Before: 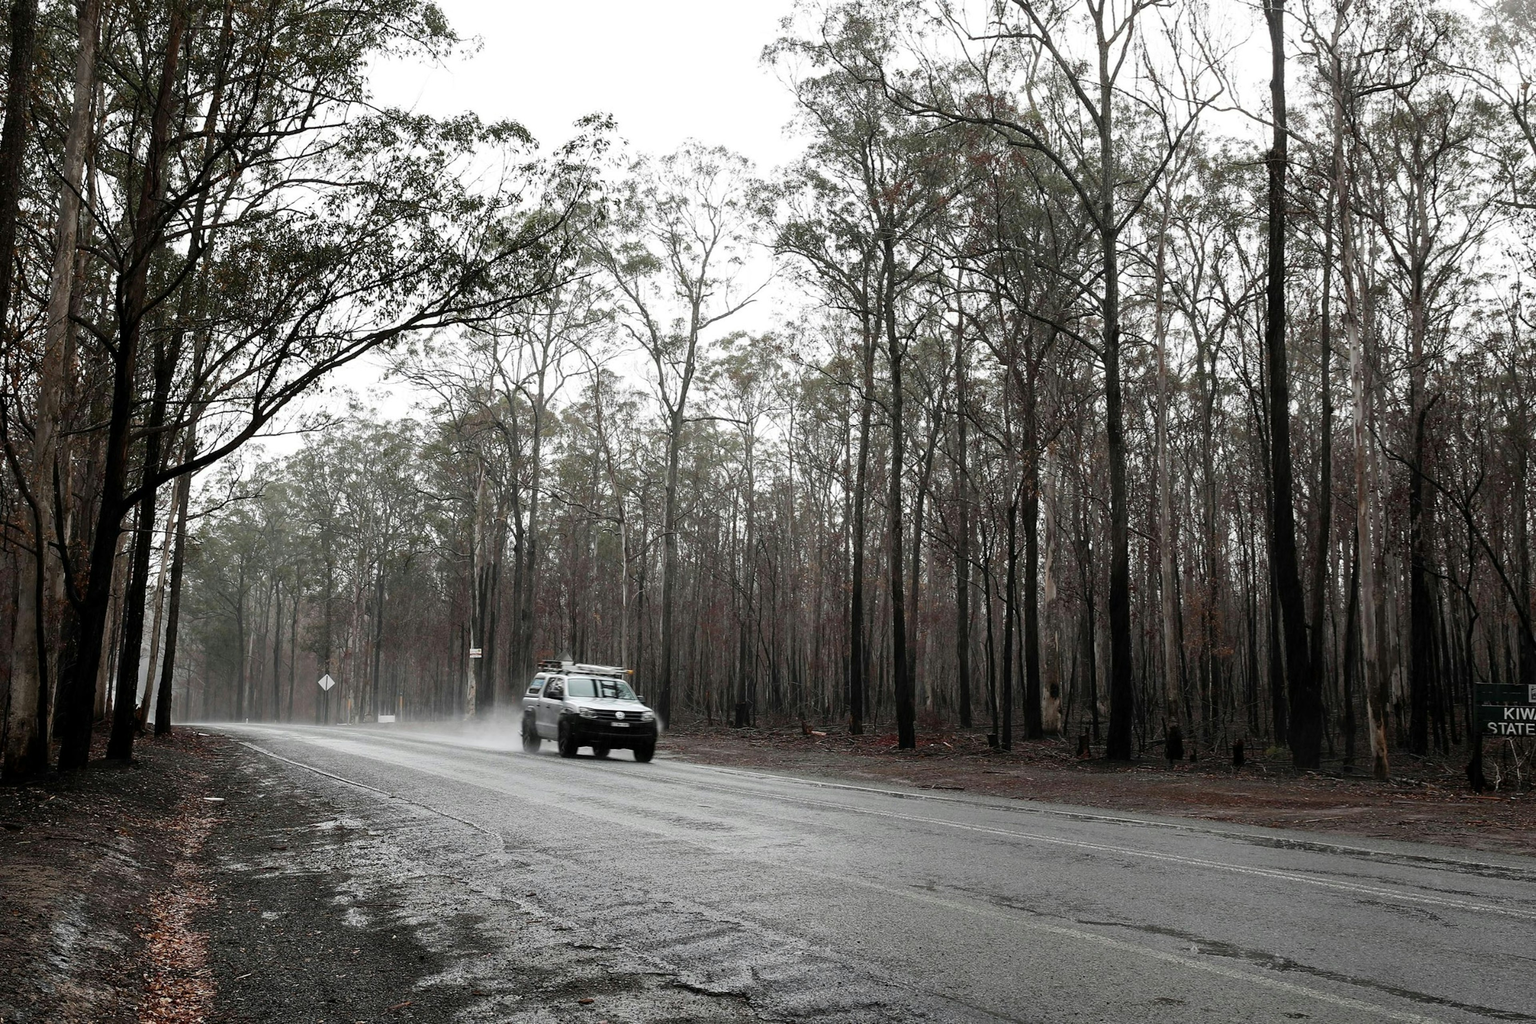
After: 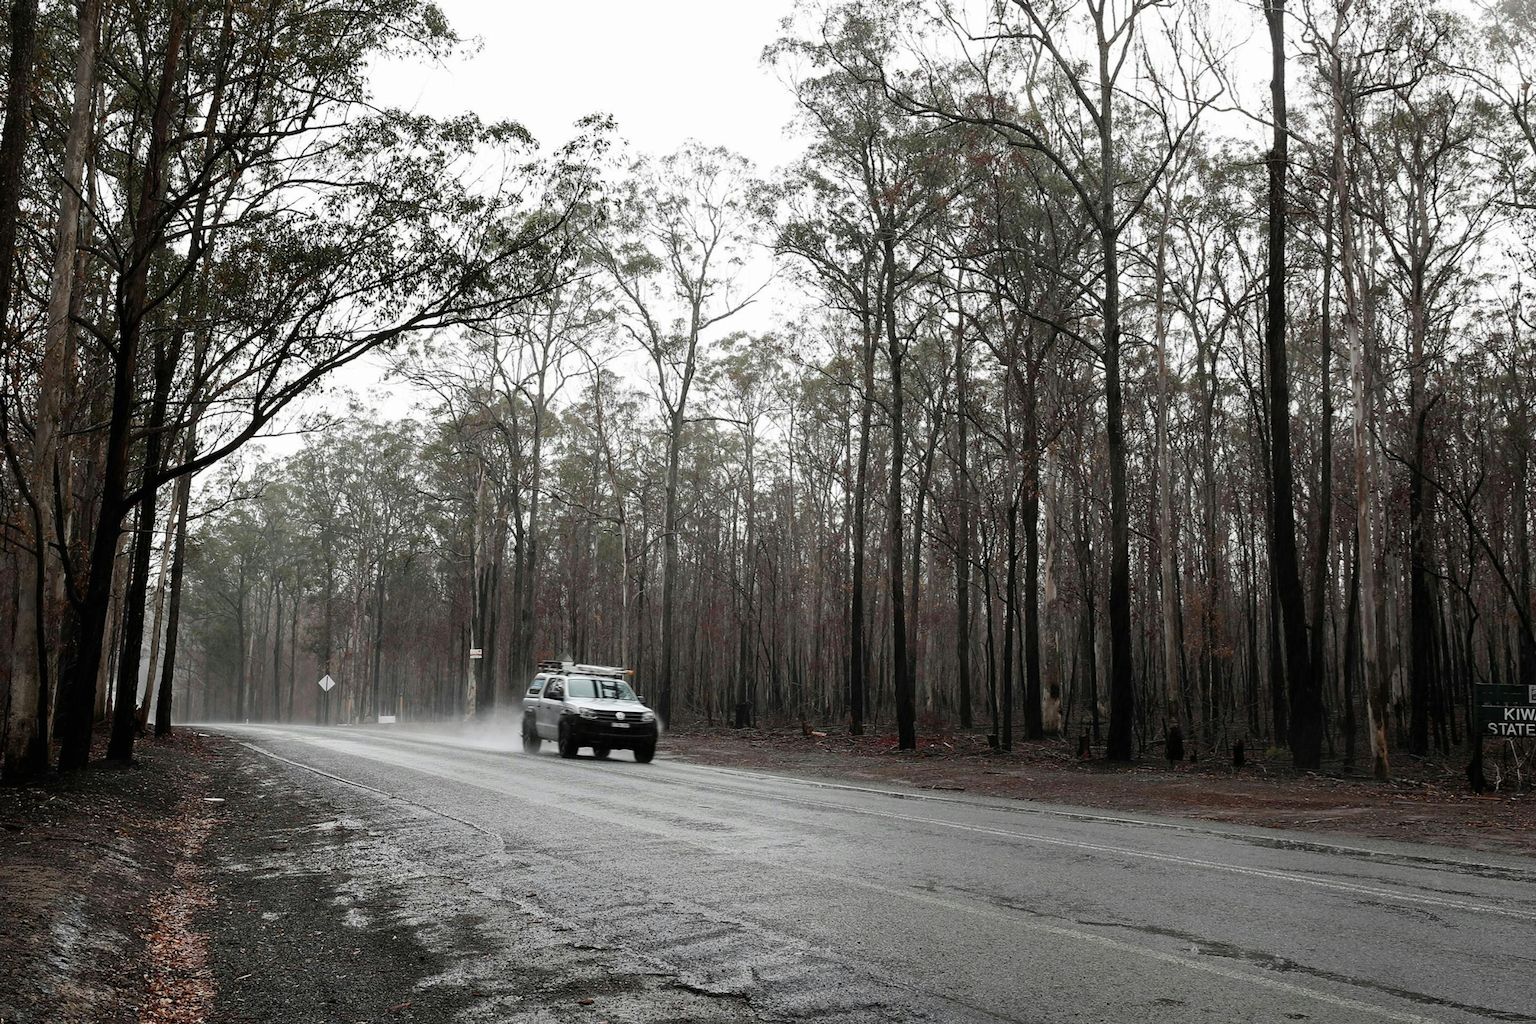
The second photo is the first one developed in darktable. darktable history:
contrast brightness saturation: contrast -0.01, brightness -0.011, saturation 0.028
